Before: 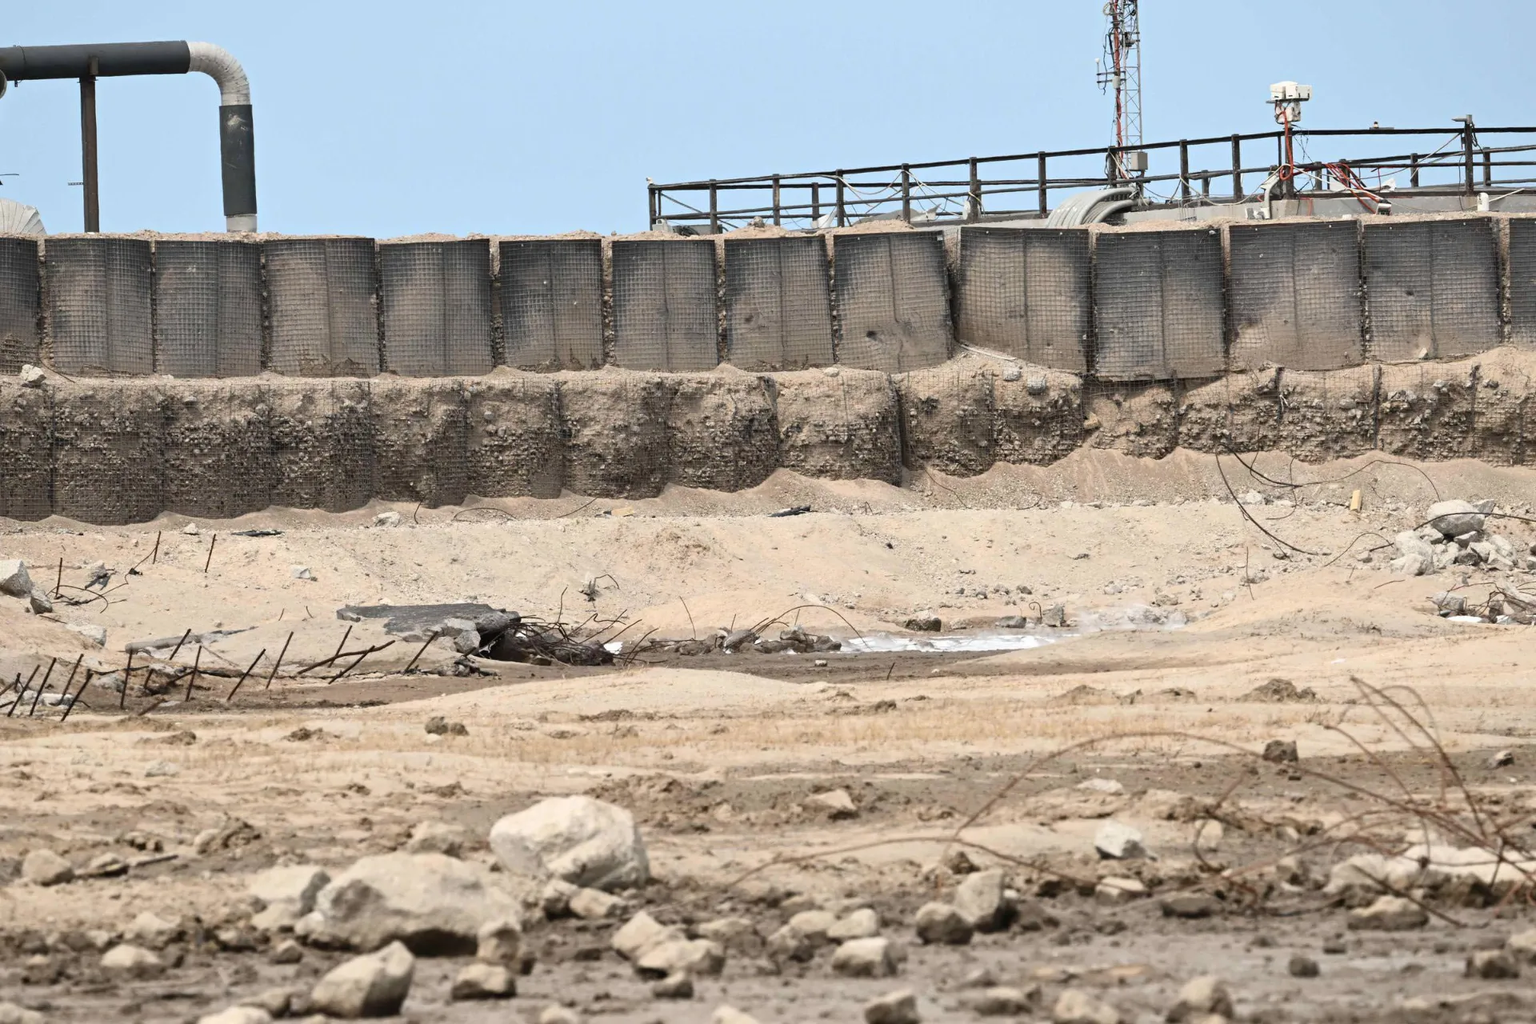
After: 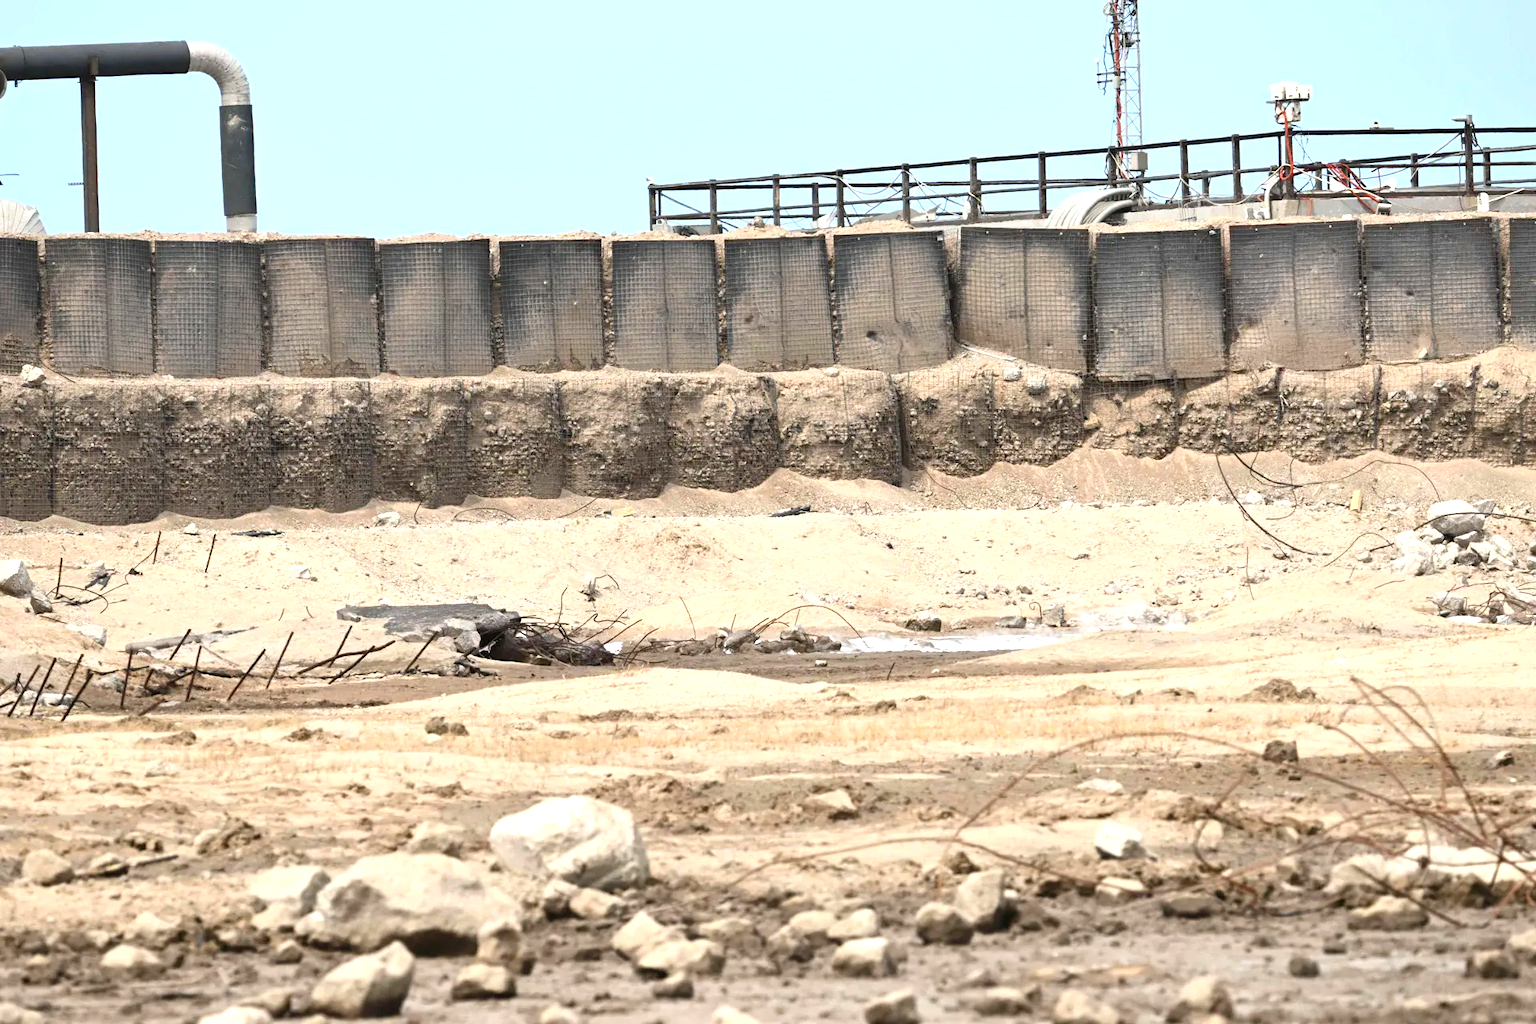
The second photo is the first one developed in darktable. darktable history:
contrast brightness saturation: saturation 0.176
exposure: exposure 0.604 EV, compensate highlight preservation false
